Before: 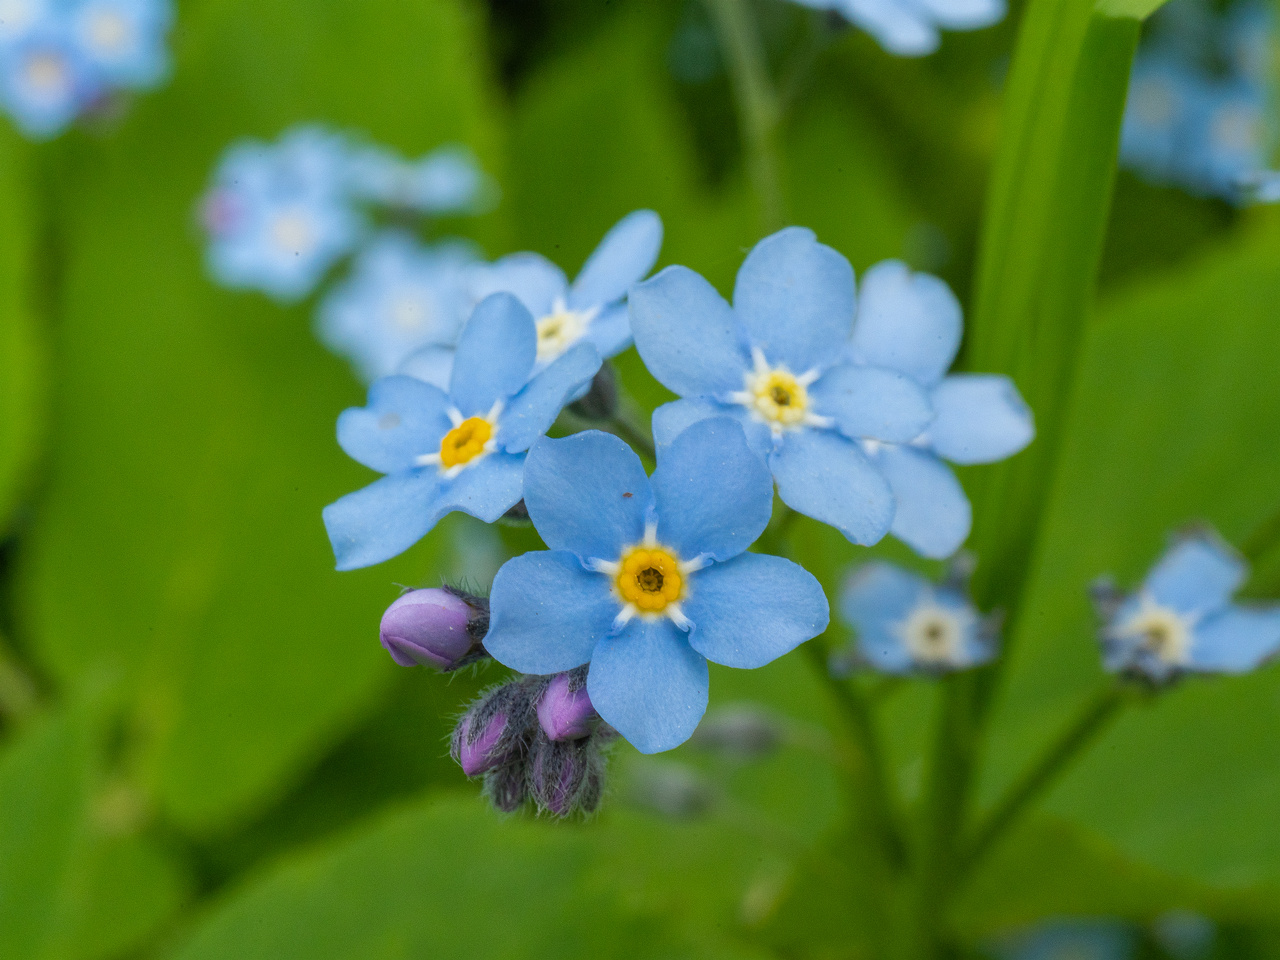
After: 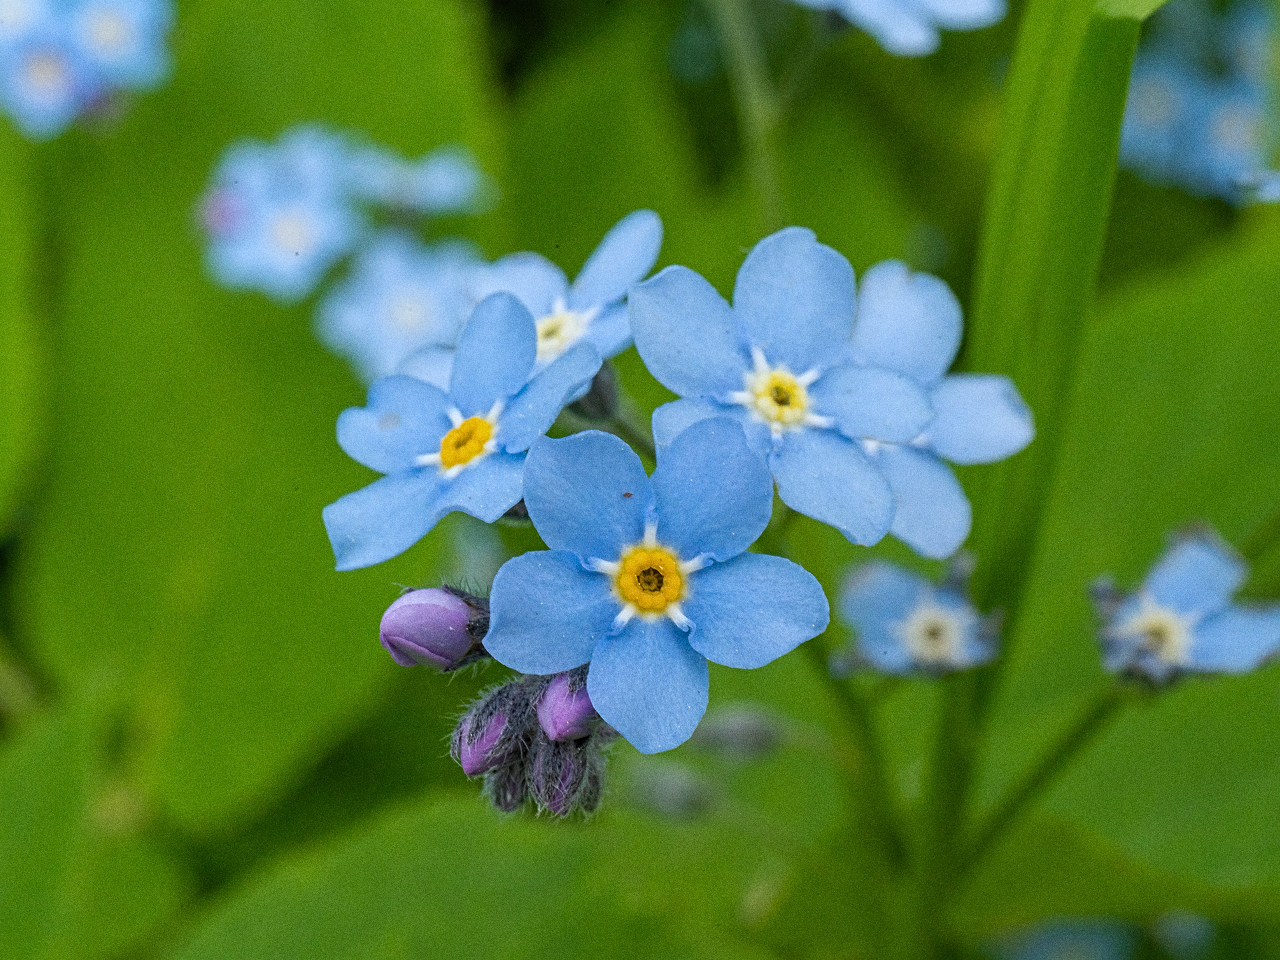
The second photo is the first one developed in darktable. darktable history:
sharpen: radius 4
white balance: red 0.983, blue 1.036
grain: coarseness 0.09 ISO
